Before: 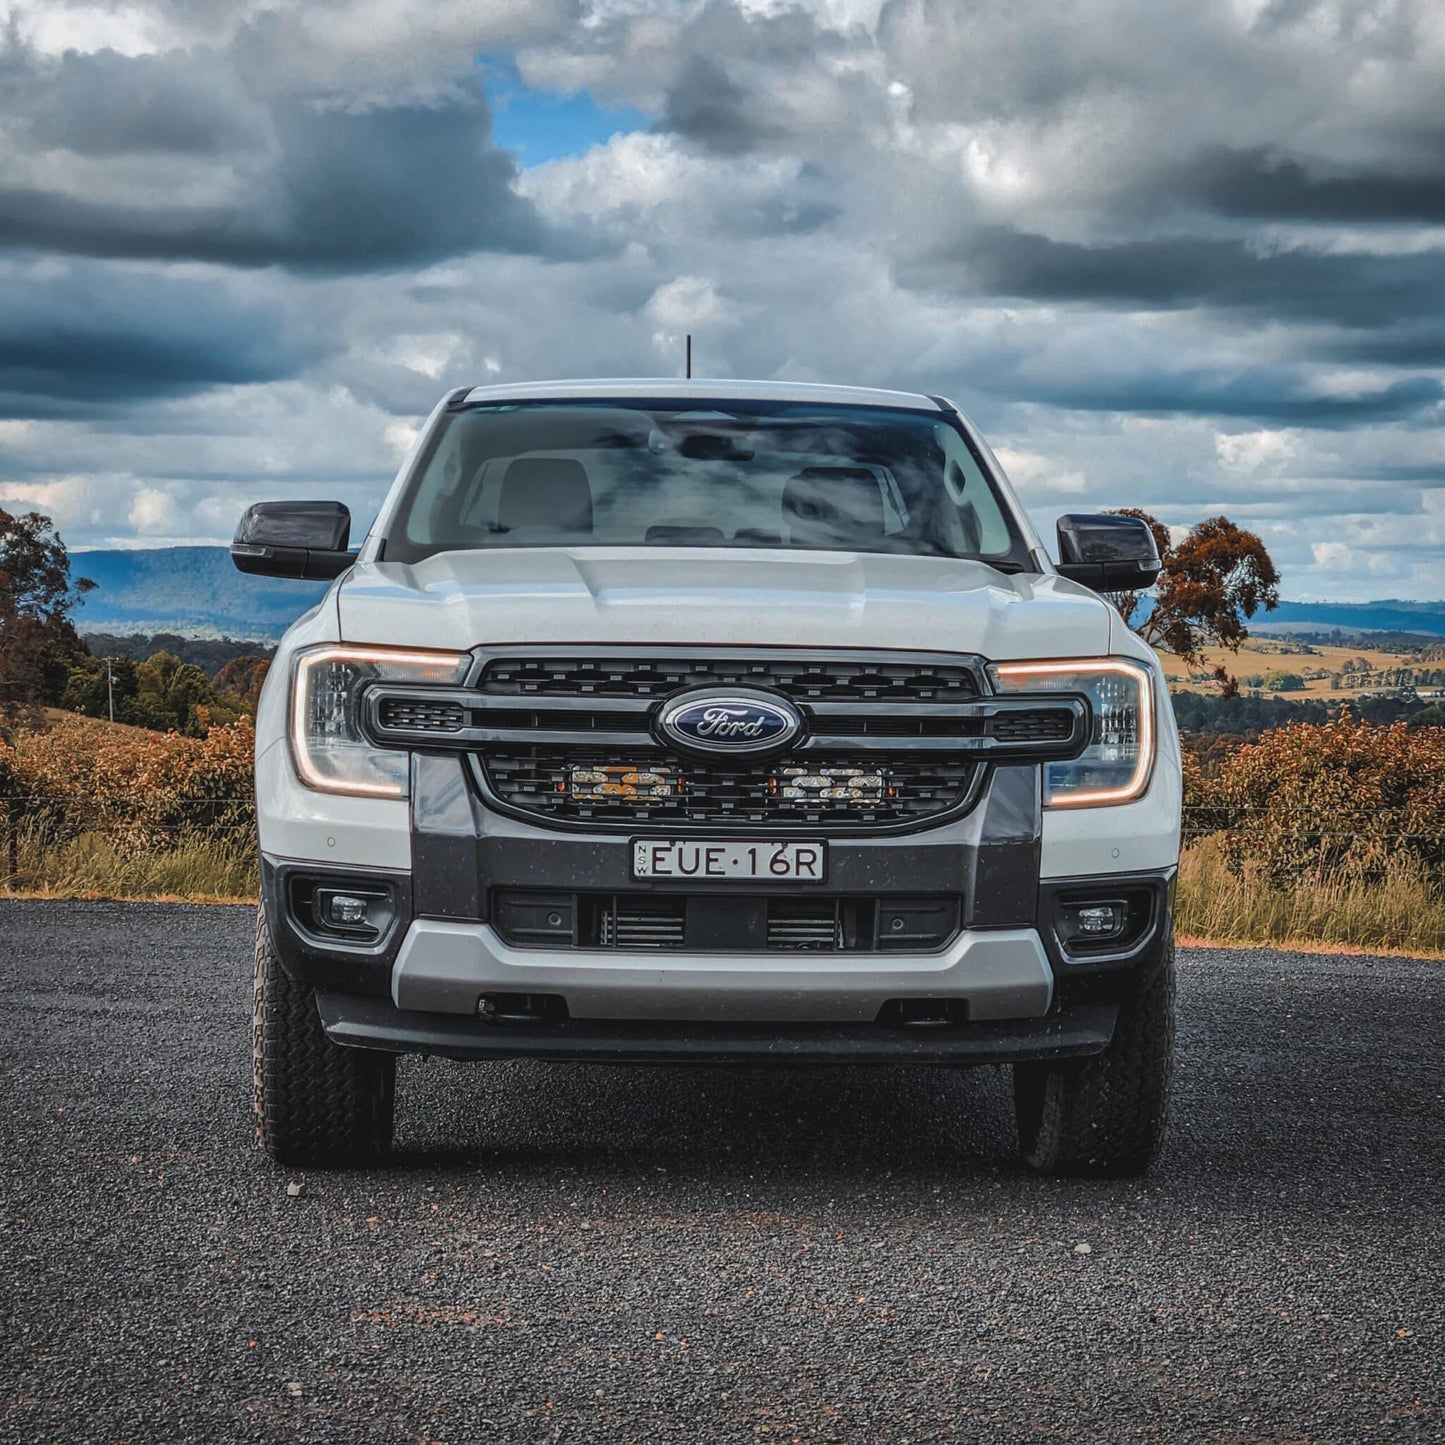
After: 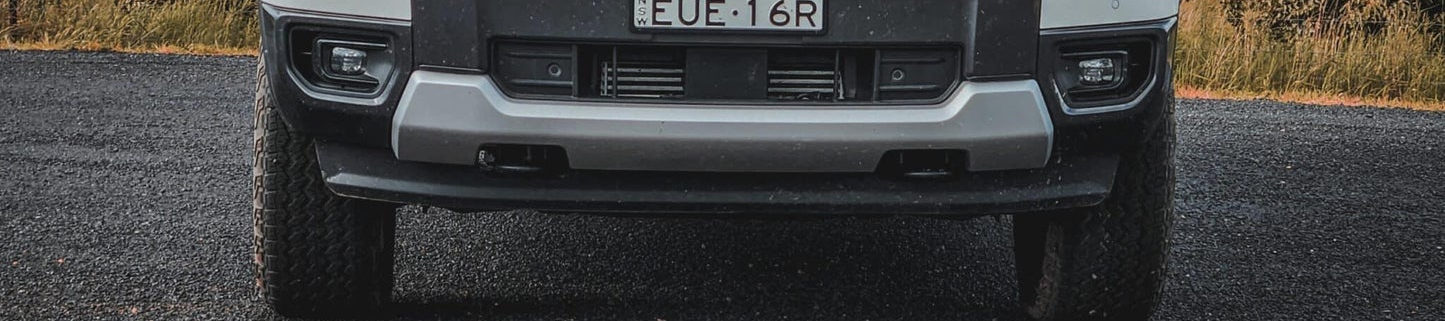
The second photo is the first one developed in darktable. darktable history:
crop and rotate: top 58.792%, bottom 18.972%
